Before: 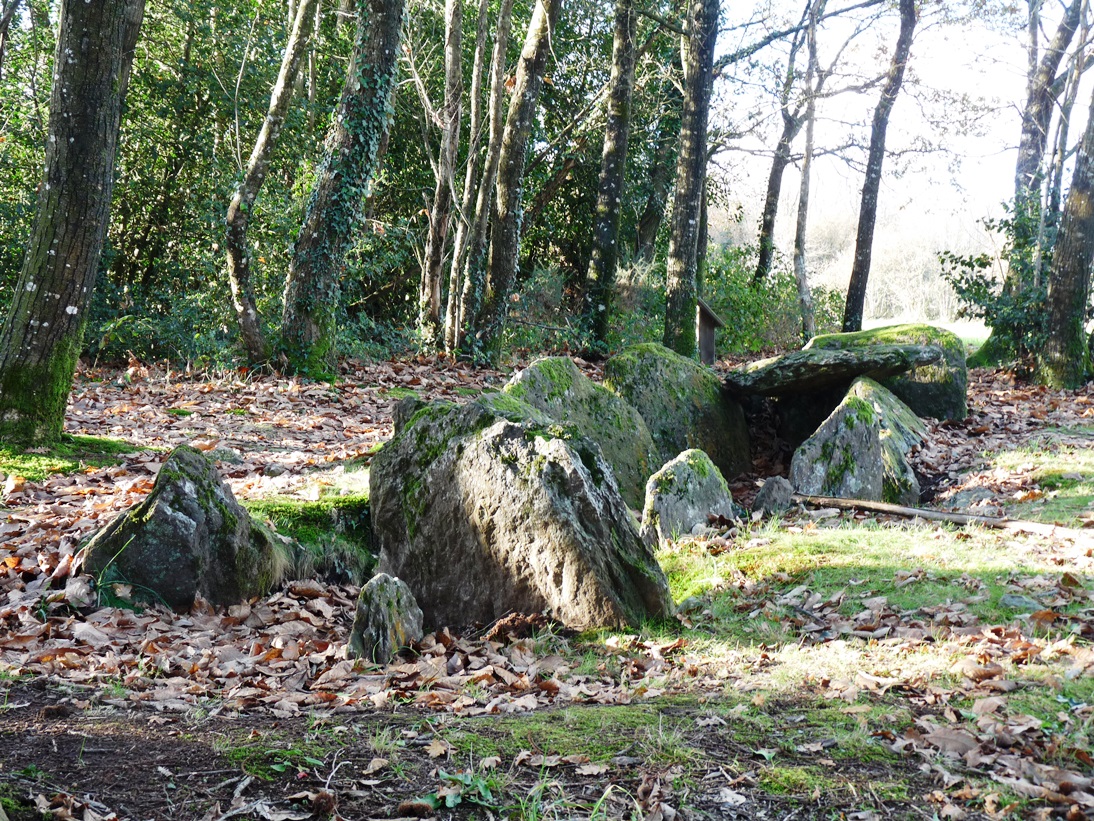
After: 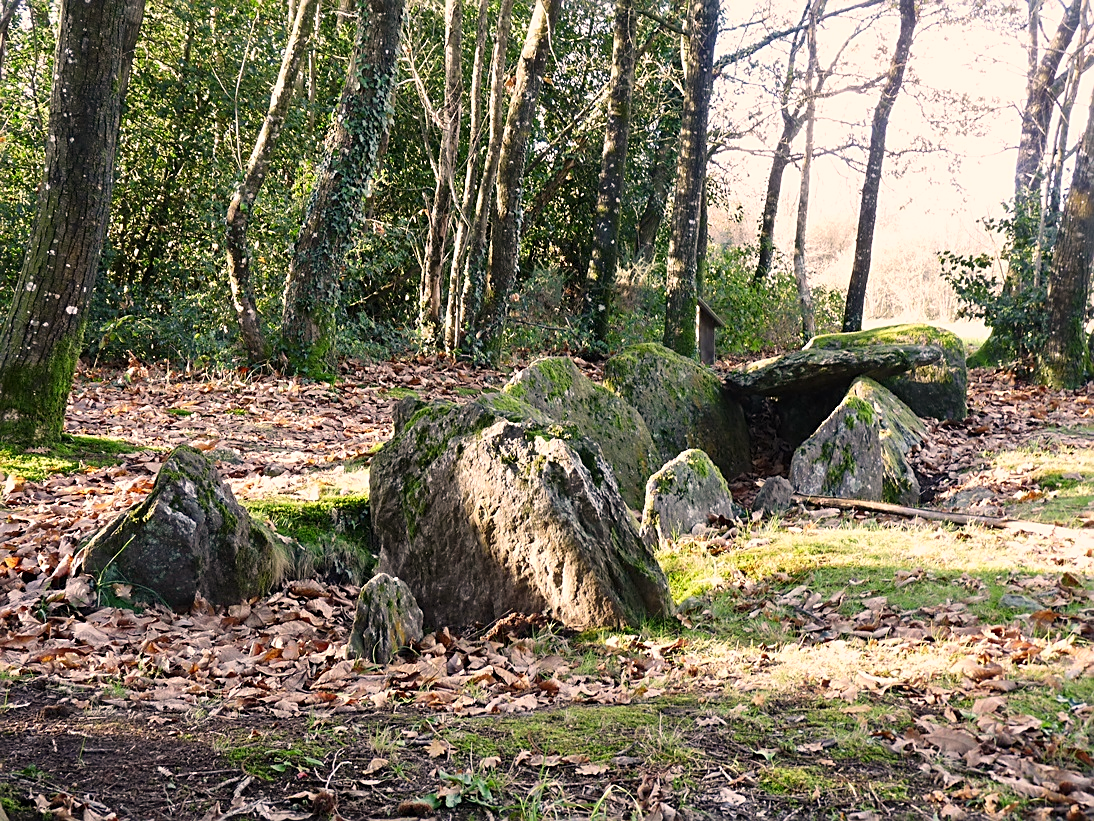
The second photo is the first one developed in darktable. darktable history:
sharpen: on, module defaults
color correction: highlights a* 11.81, highlights b* 11.76
